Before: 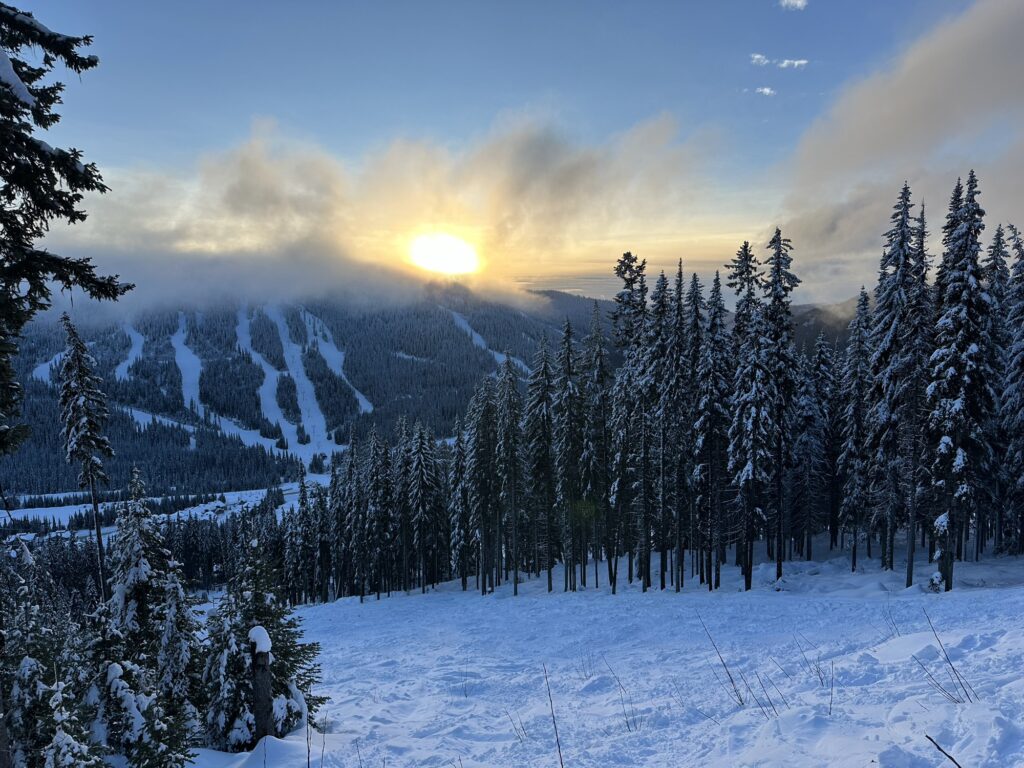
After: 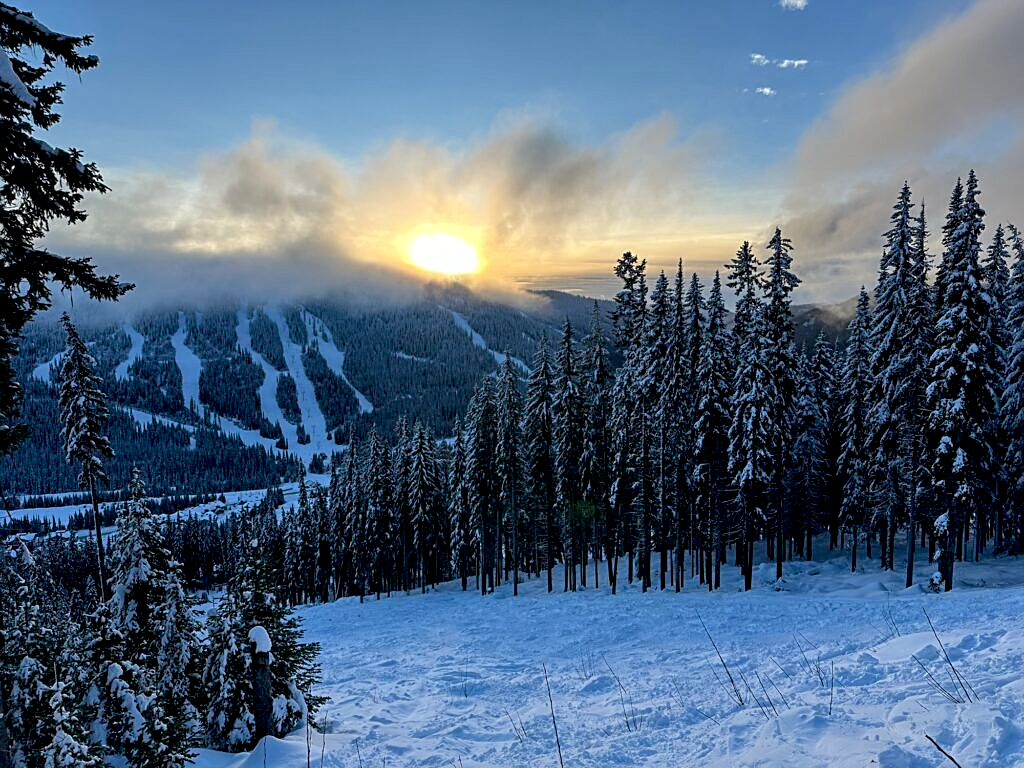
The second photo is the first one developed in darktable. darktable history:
sharpen: on, module defaults
local contrast: on, module defaults
exposure: black level correction 0.01, exposure 0.008 EV, compensate exposure bias true, compensate highlight preservation false
